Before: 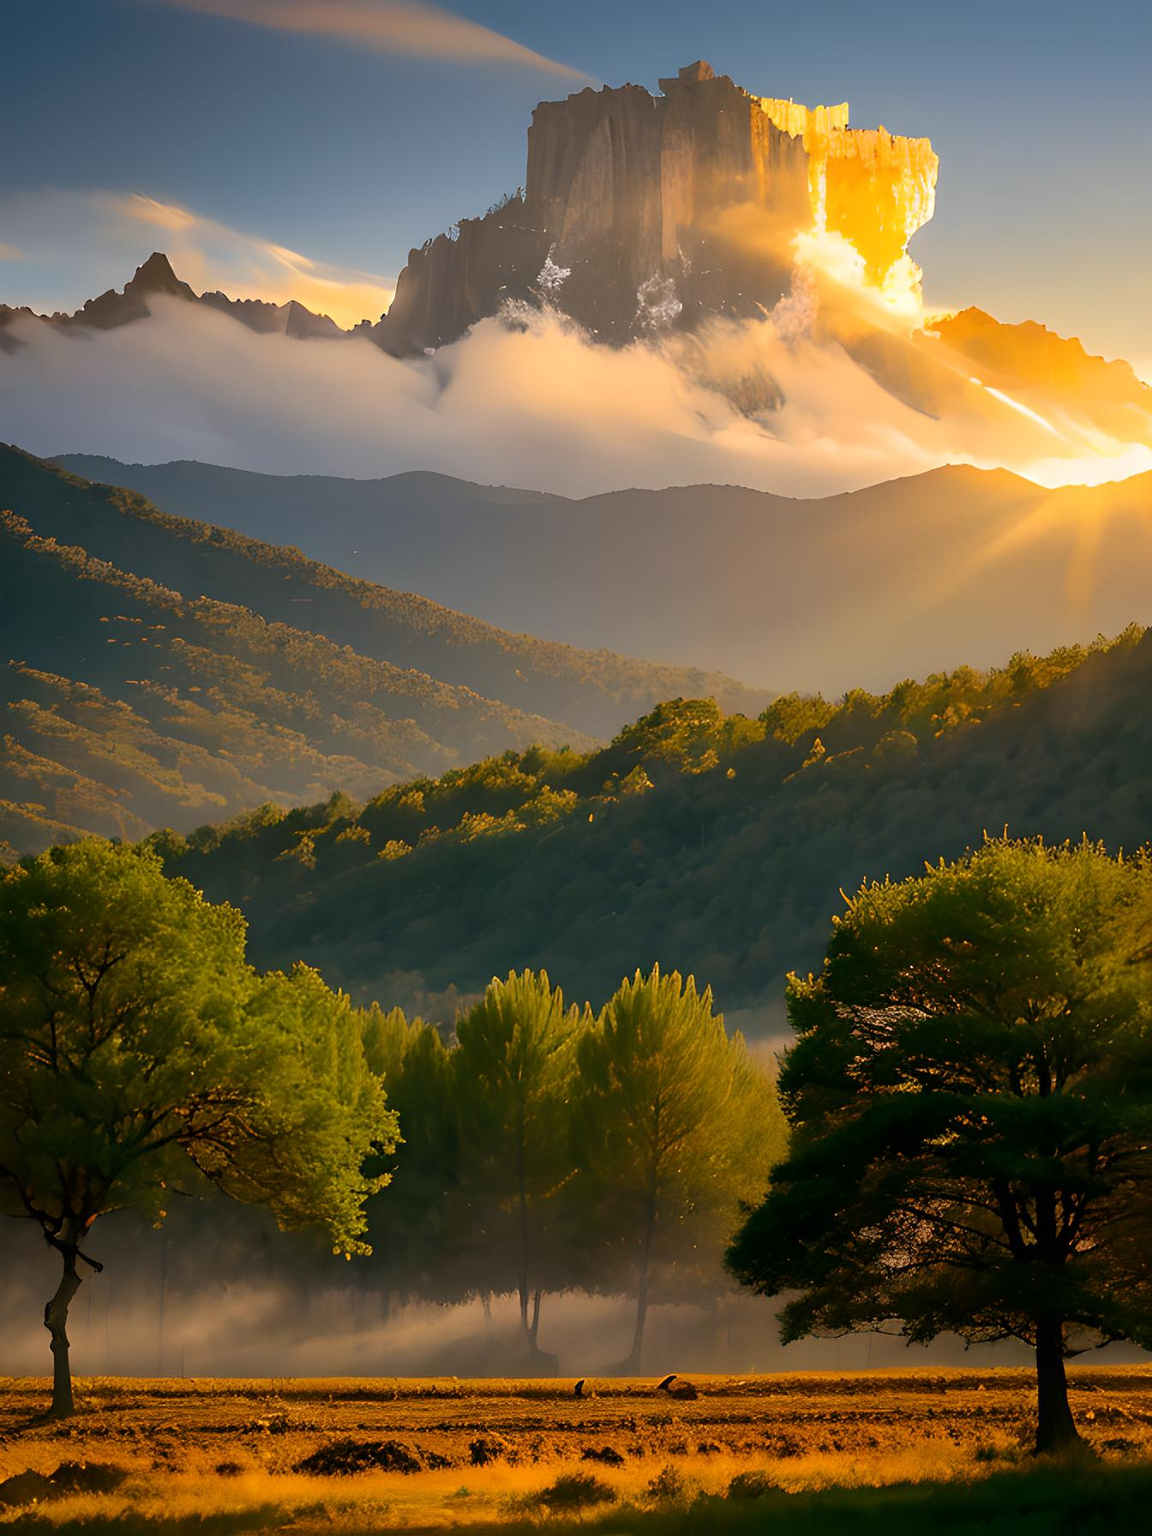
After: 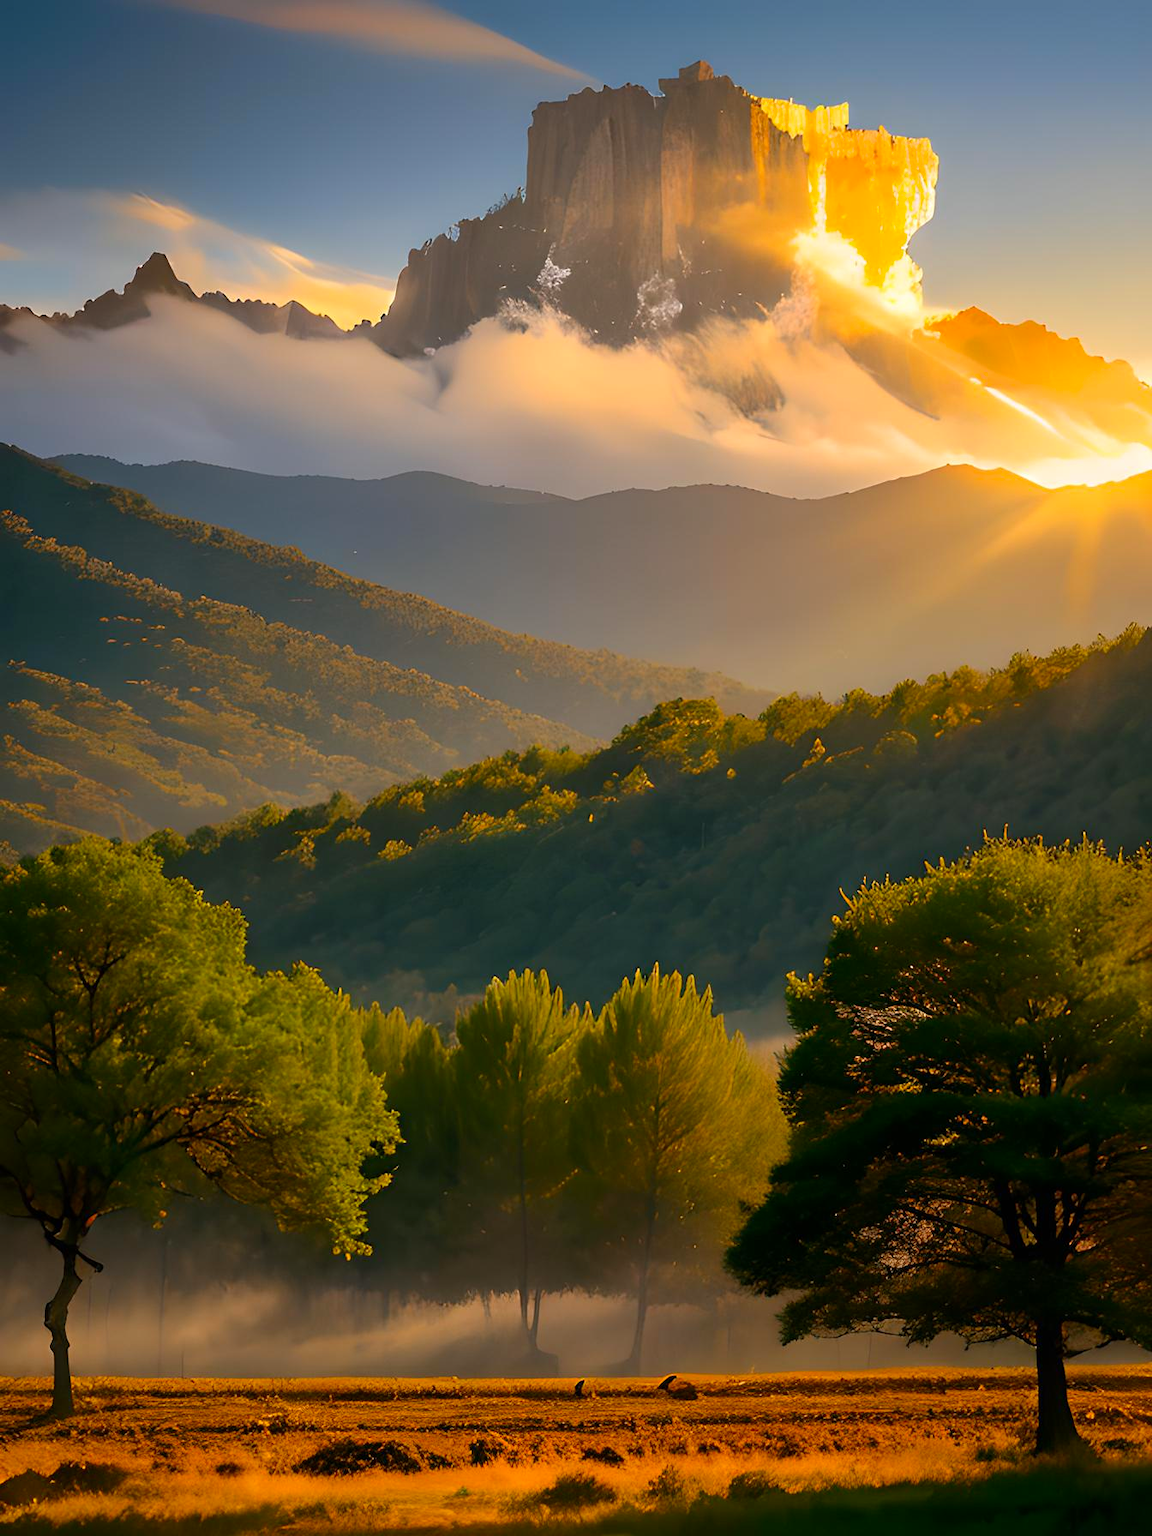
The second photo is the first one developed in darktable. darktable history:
contrast brightness saturation: saturation 0.178
